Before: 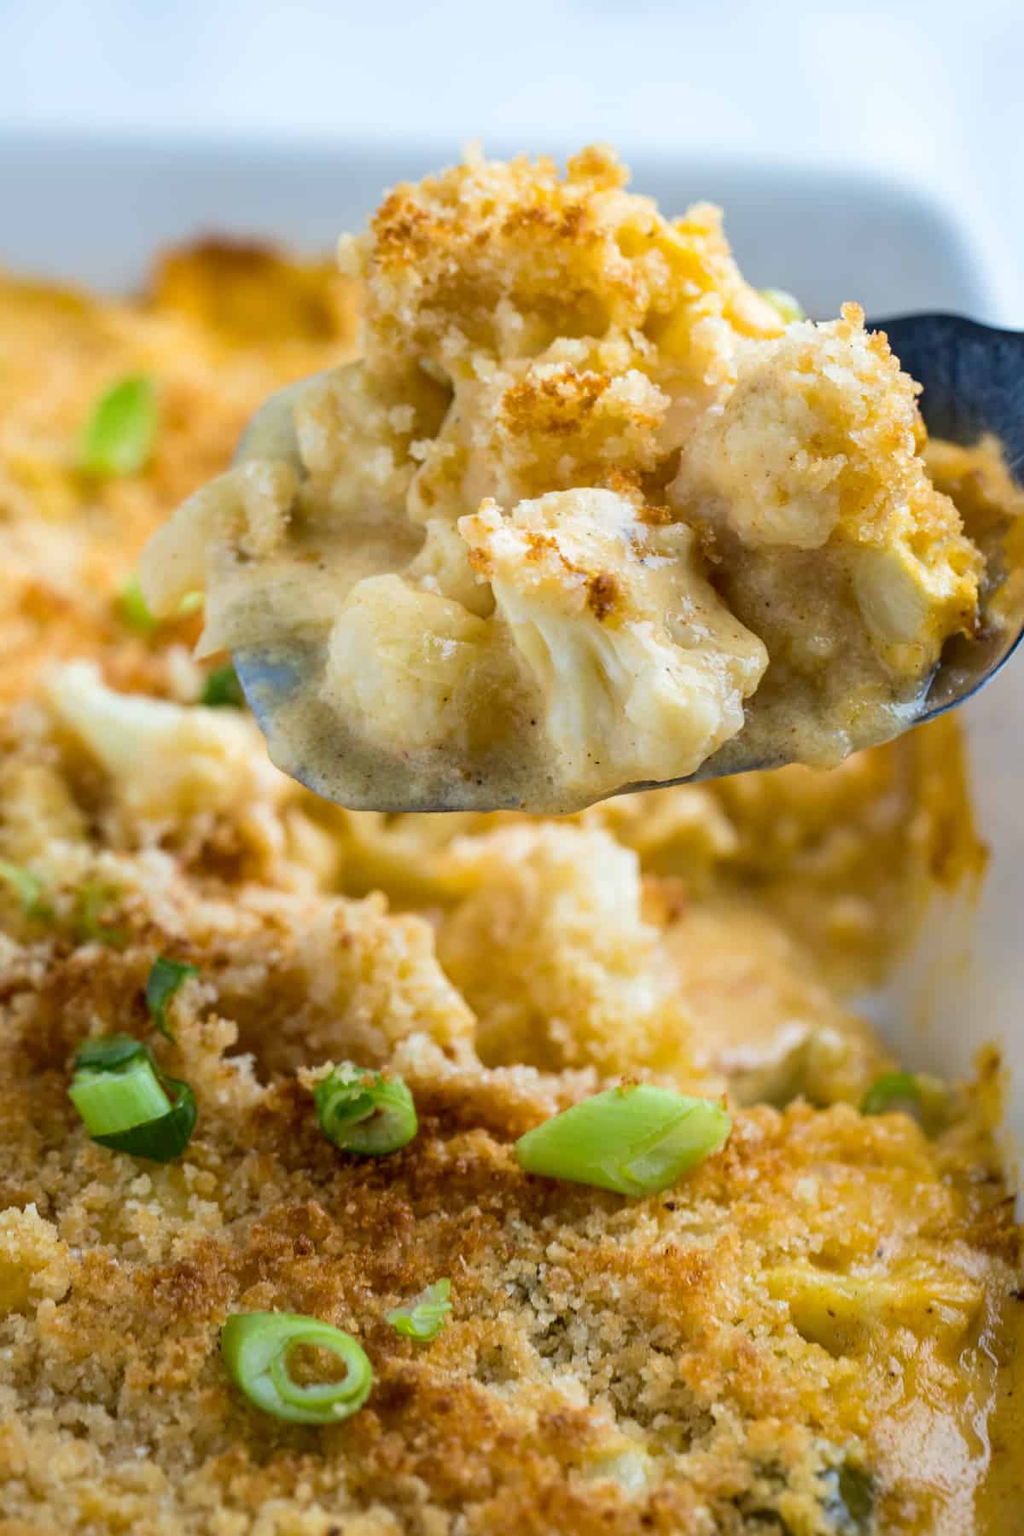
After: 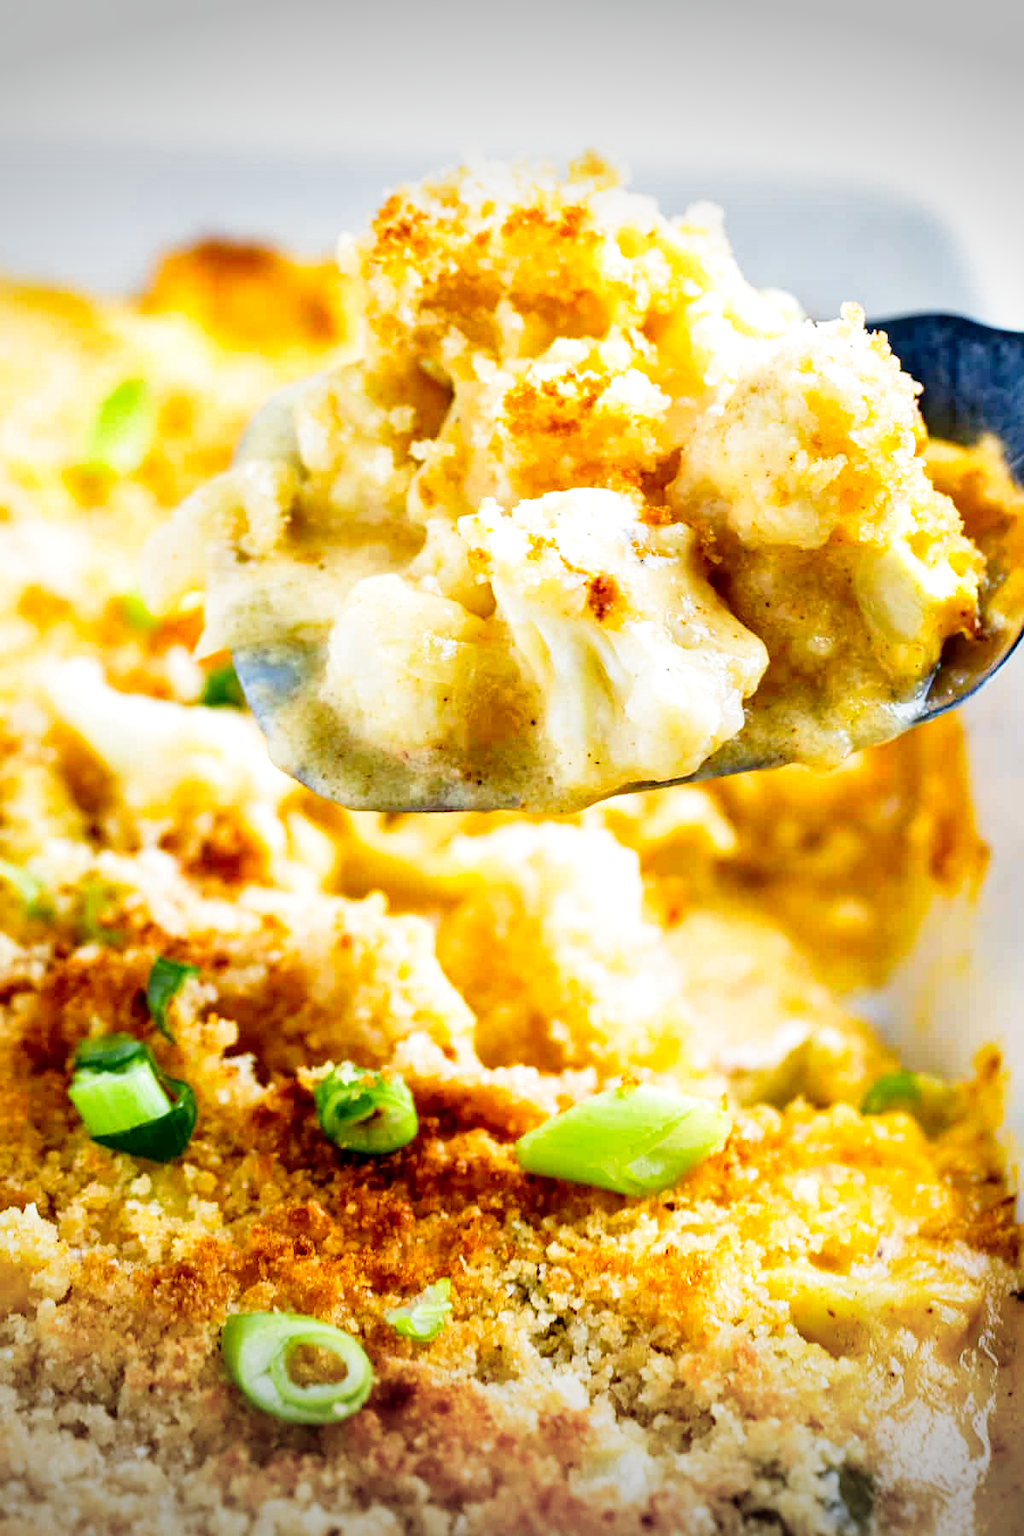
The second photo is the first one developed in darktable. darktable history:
color zones: curves: ch0 [(0.224, 0.526) (0.75, 0.5)]; ch1 [(0.055, 0.526) (0.224, 0.761) (0.377, 0.526) (0.75, 0.5)]
filmic rgb: middle gray luminance 10.06%, black relative exposure -8.63 EV, white relative exposure 3.27 EV, target black luminance 0%, hardness 5.2, latitude 44.64%, contrast 1.306, highlights saturation mix 4.77%, shadows ↔ highlights balance 25.25%, add noise in highlights 0, preserve chrominance no, color science v3 (2019), use custom middle-gray values true, contrast in highlights soft
local contrast: mode bilateral grid, contrast 20, coarseness 49, detail 120%, midtone range 0.2
vignetting: fall-off start 100.37%, width/height ratio 1.324, unbound false
exposure: exposure -0.155 EV, compensate exposure bias true, compensate highlight preservation false
